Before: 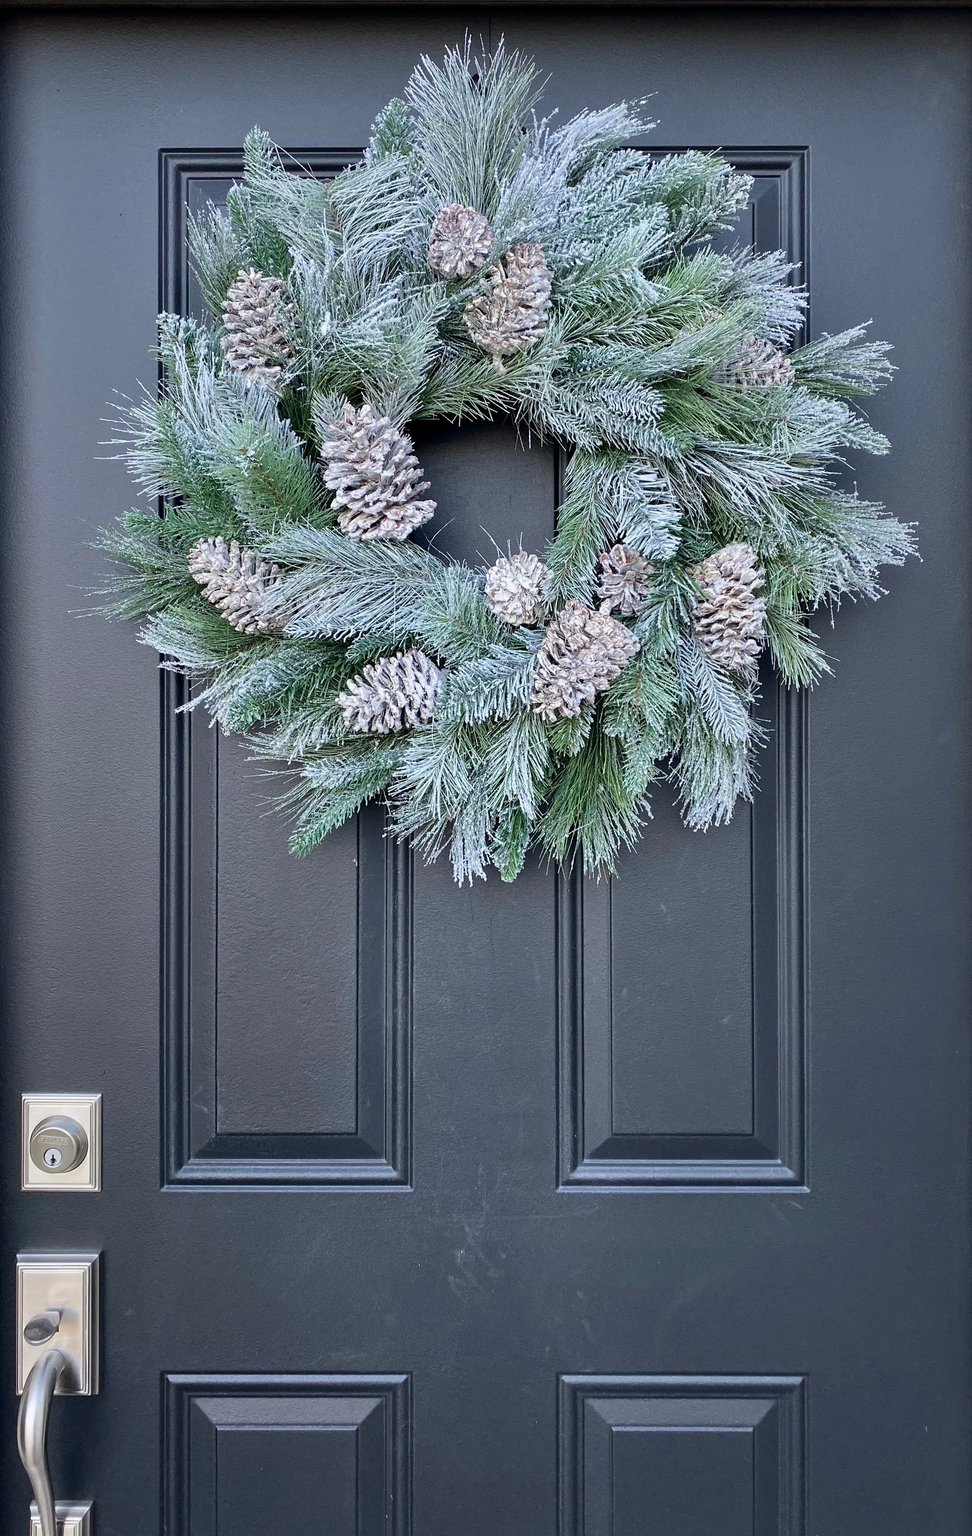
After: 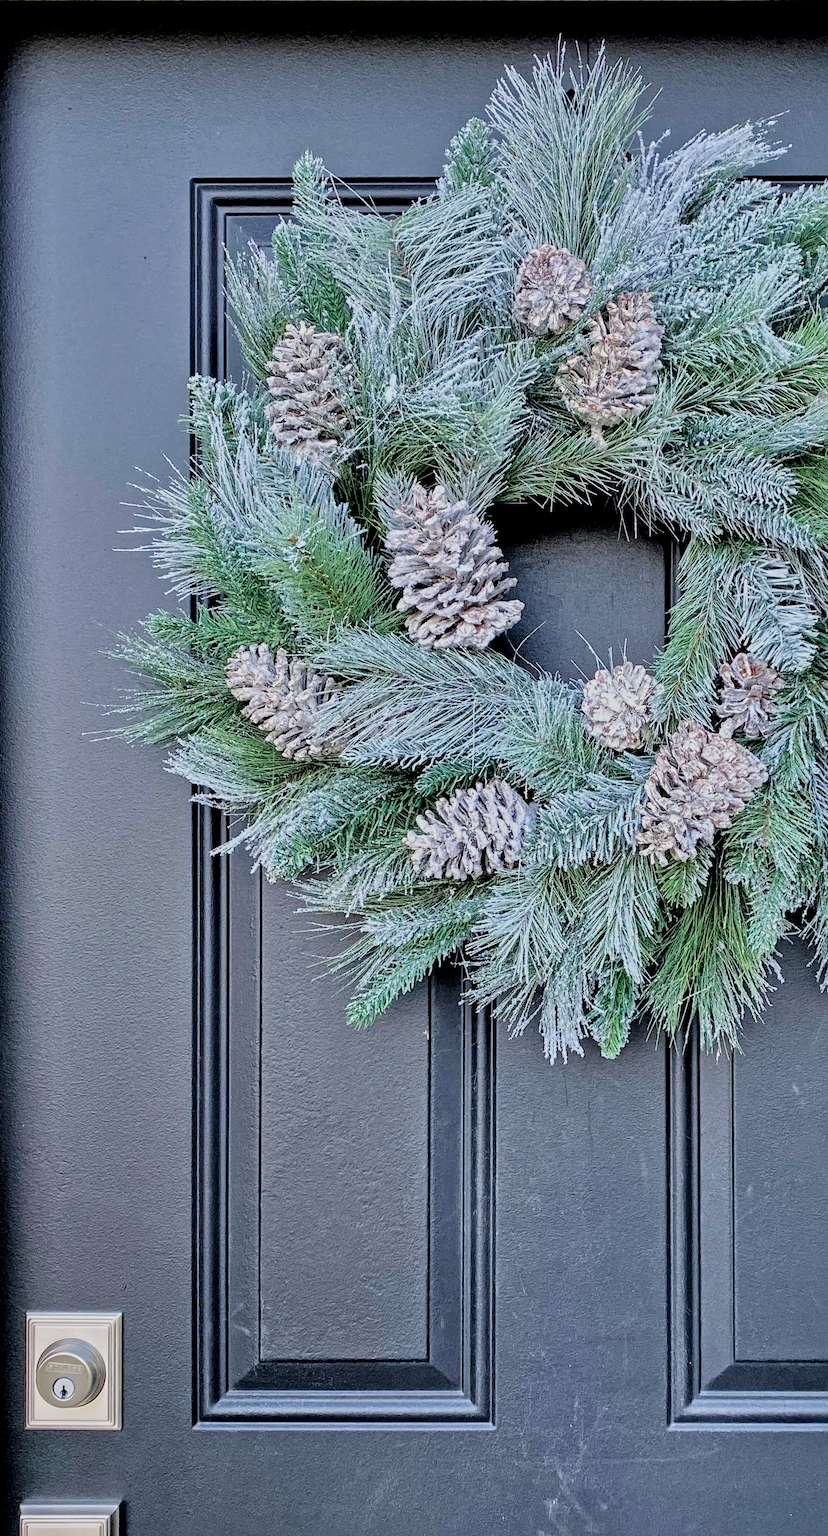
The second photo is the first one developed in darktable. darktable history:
crop: right 28.885%, bottom 16.626%
filmic rgb: black relative exposure -4.38 EV, white relative exposure 4.56 EV, hardness 2.37, contrast 1.05
velvia: on, module defaults
tone equalizer: -8 EV 0.001 EV, -7 EV -0.004 EV, -6 EV 0.009 EV, -5 EV 0.032 EV, -4 EV 0.276 EV, -3 EV 0.644 EV, -2 EV 0.584 EV, -1 EV 0.187 EV, +0 EV 0.024 EV
local contrast: mode bilateral grid, contrast 20, coarseness 19, detail 163%, midtone range 0.2
